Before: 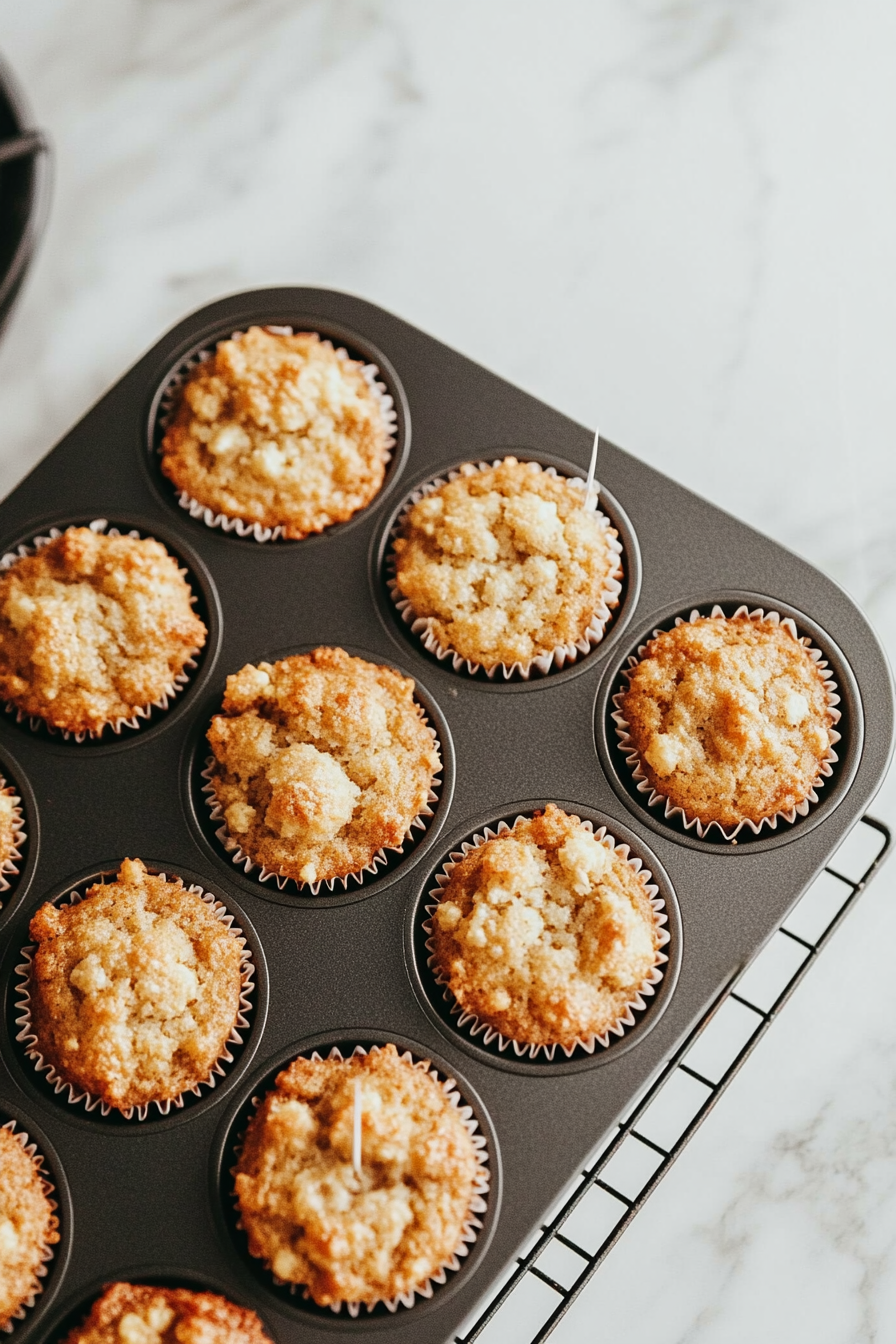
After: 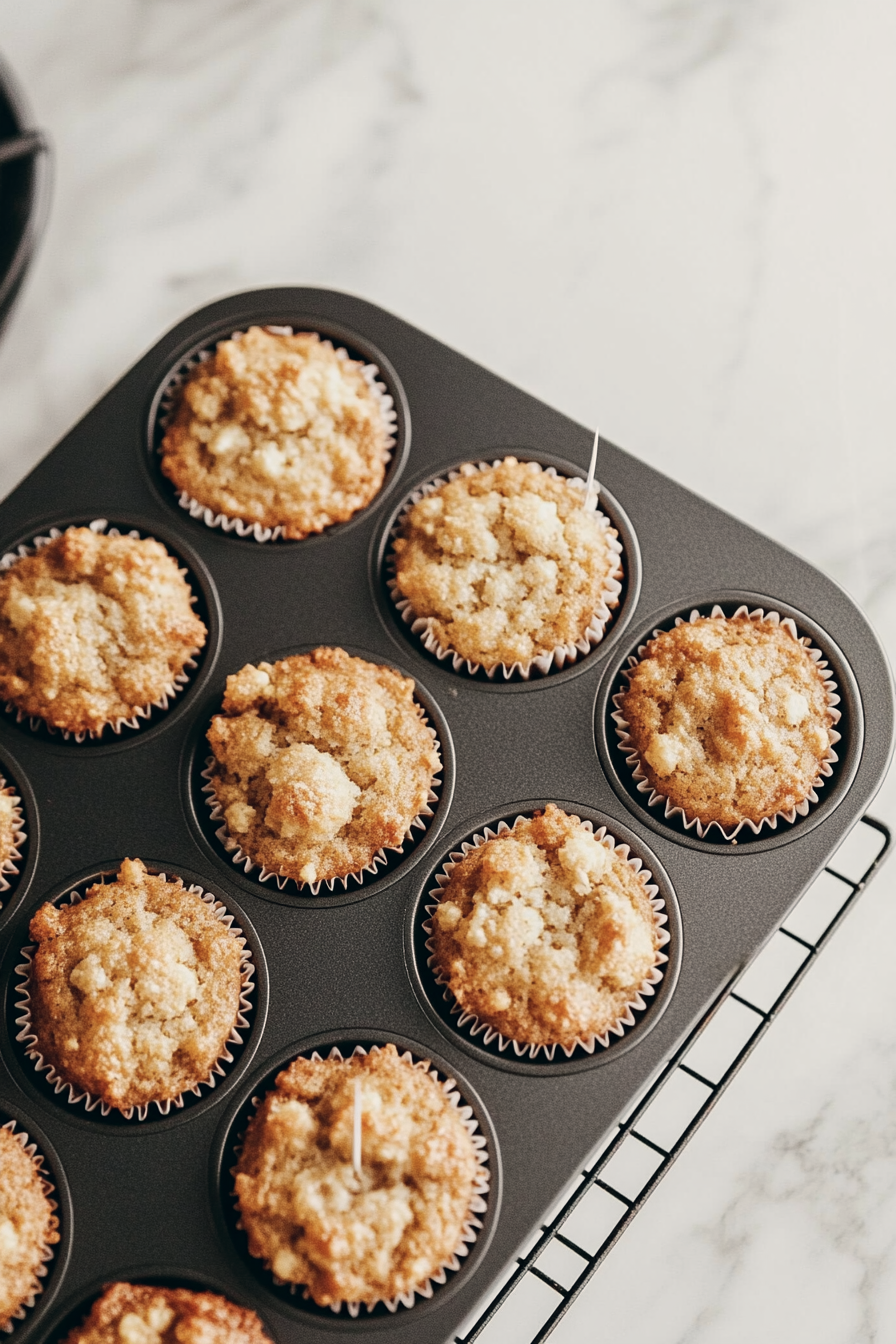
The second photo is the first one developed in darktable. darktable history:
color correction: highlights a* 2.8, highlights b* 5, shadows a* -2.12, shadows b* -4.84, saturation 0.784
